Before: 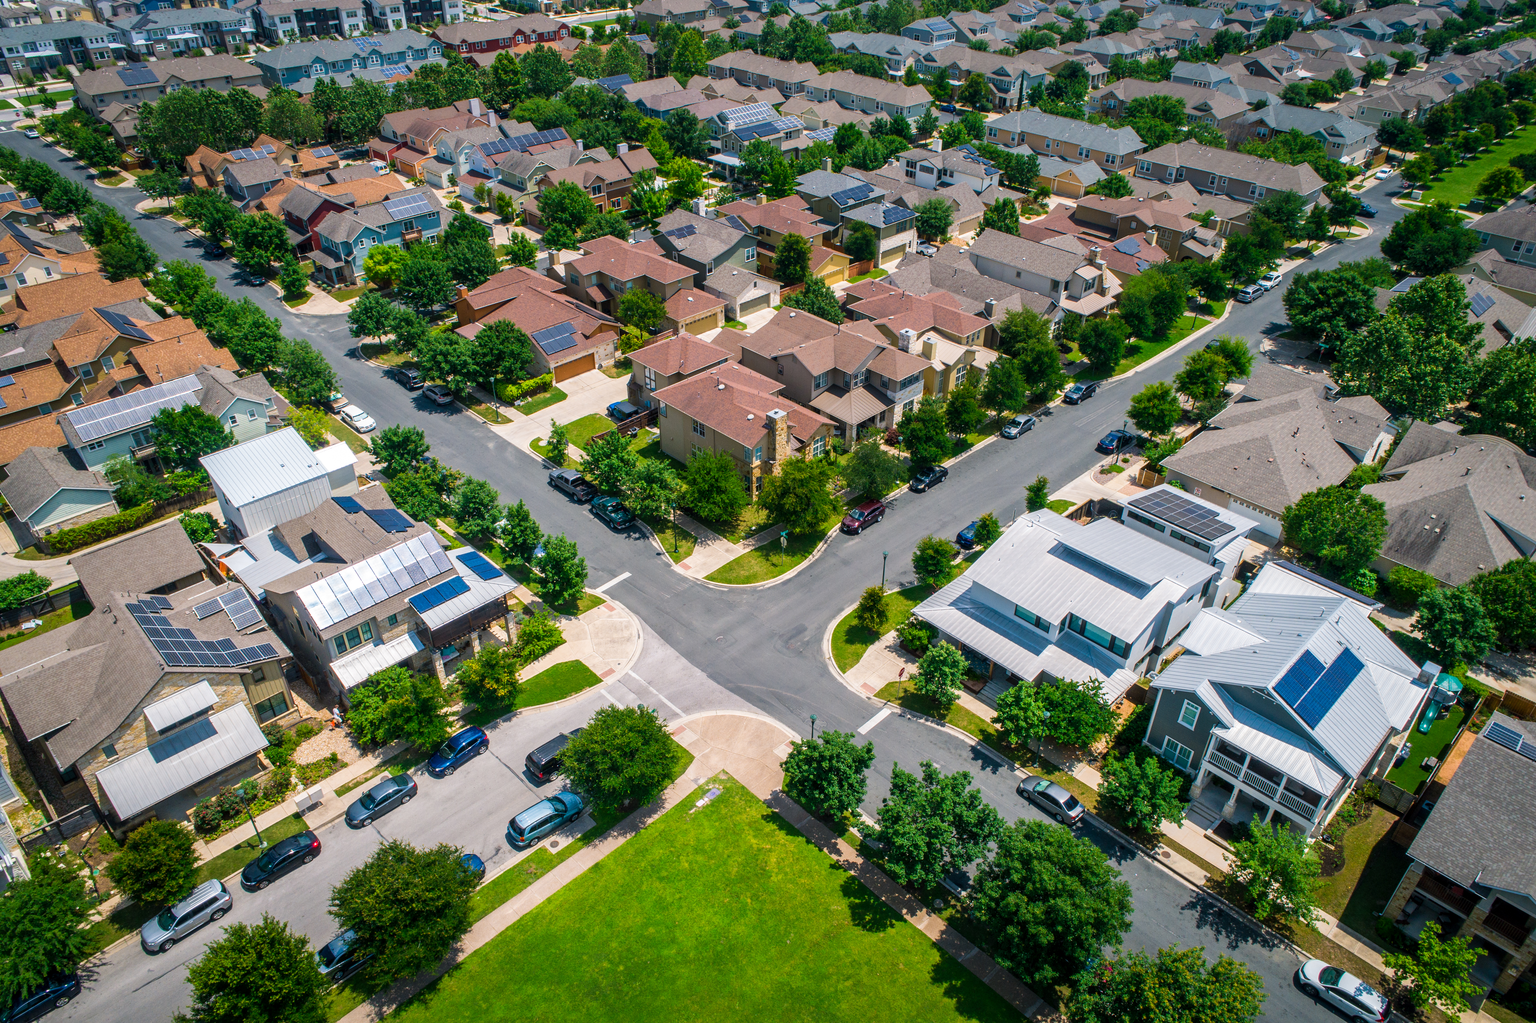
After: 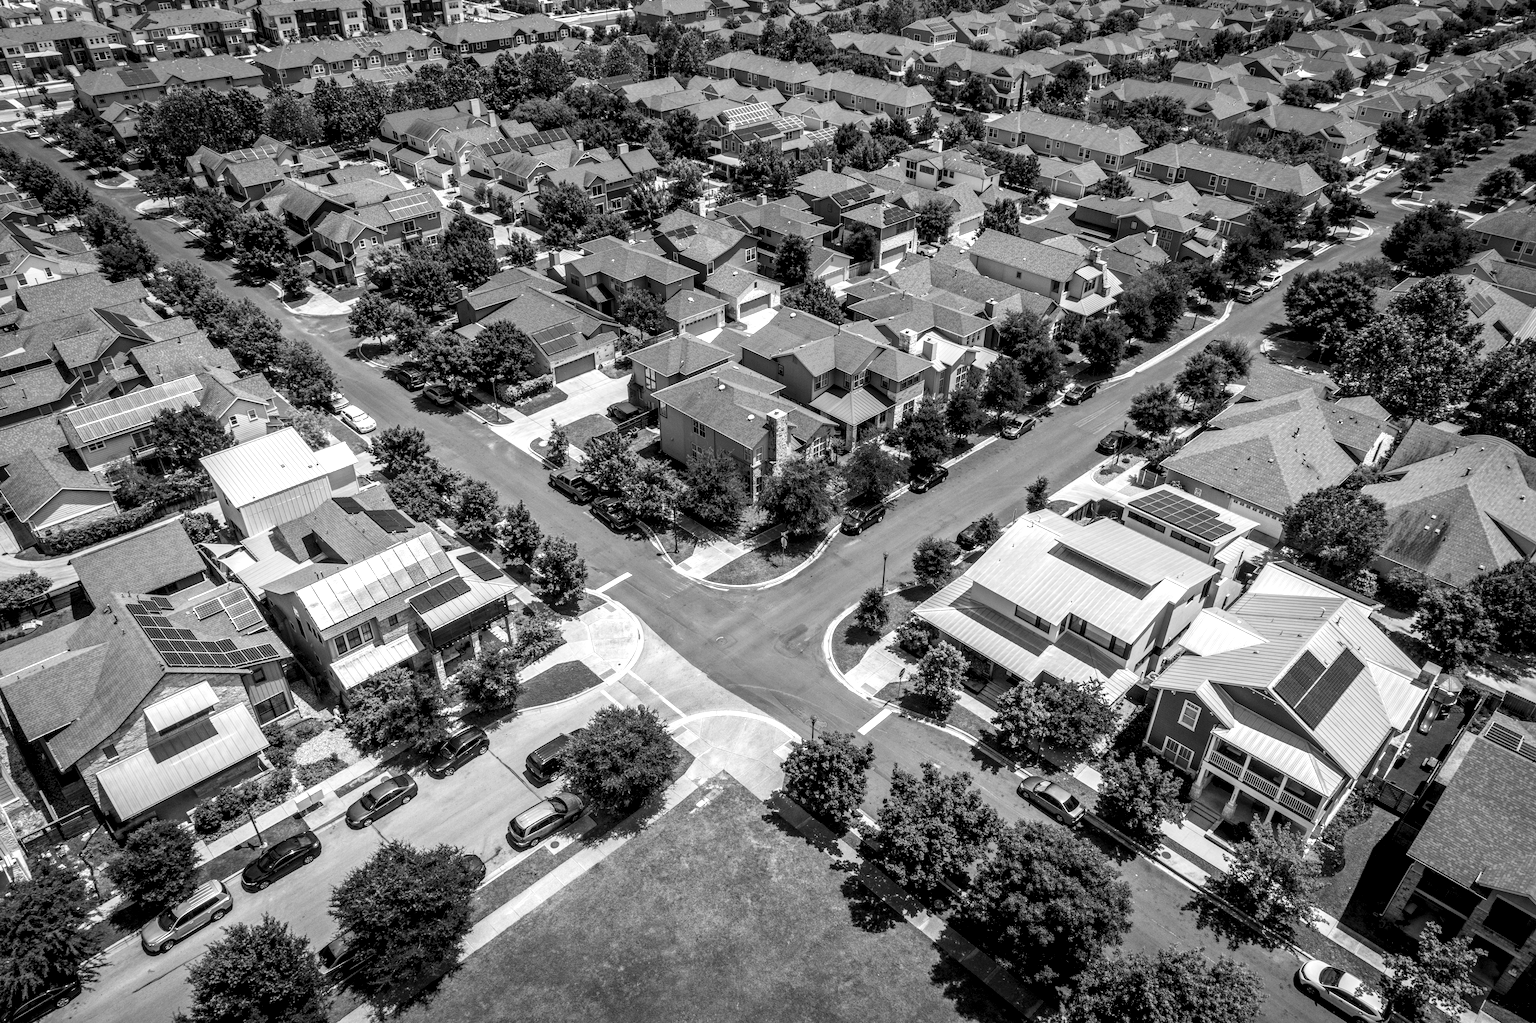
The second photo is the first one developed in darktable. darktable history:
local contrast: highlights 60%, shadows 60%, detail 160%
monochrome: a 2.21, b -1.33, size 2.2
